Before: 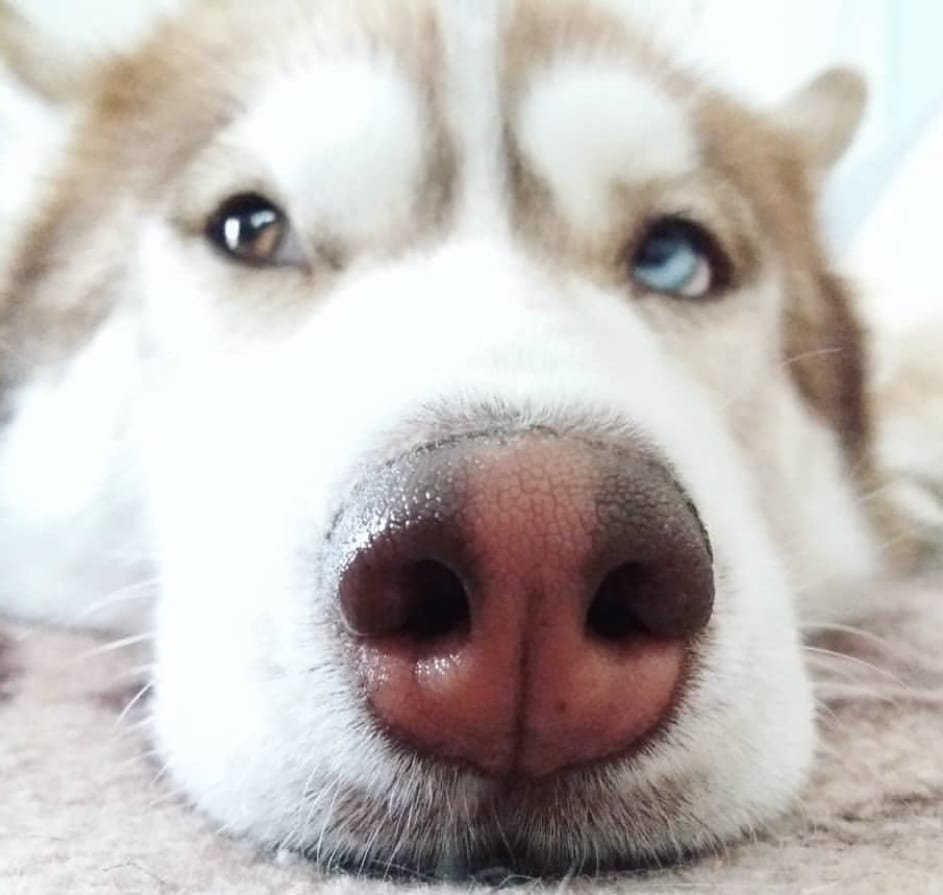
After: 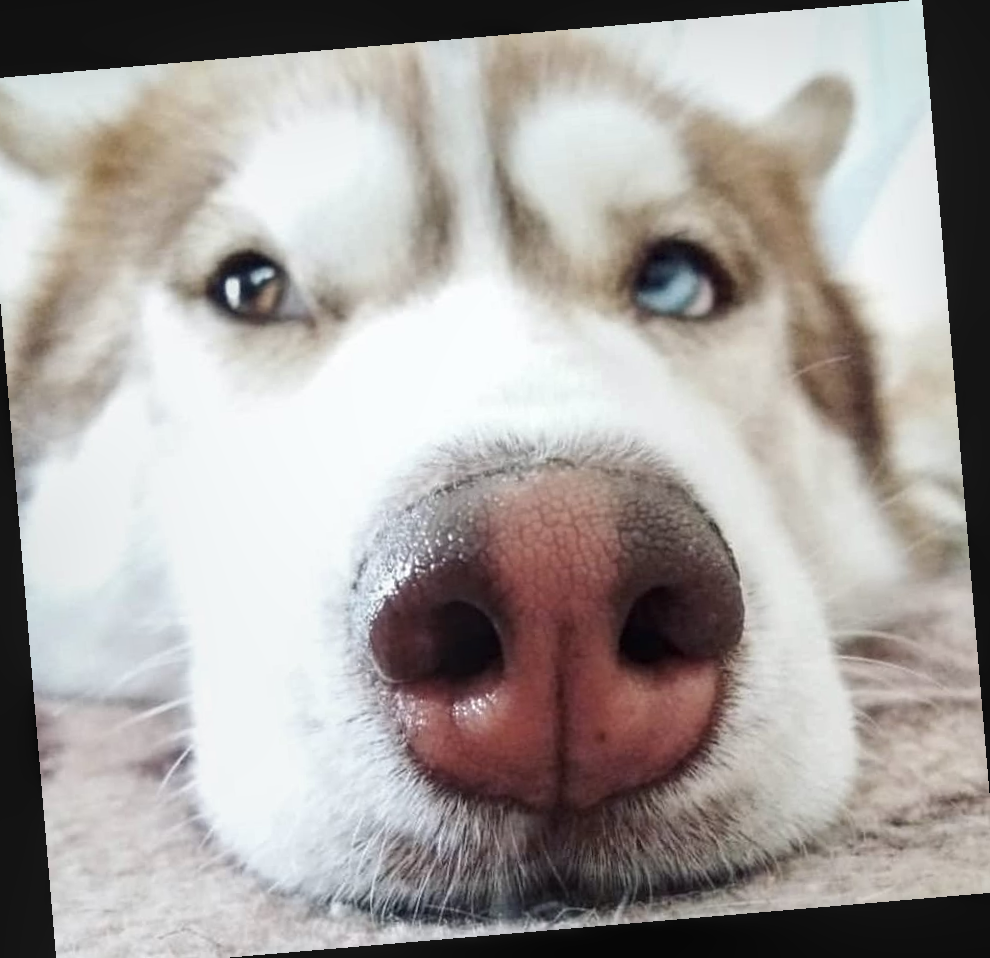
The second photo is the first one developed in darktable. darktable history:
crop and rotate: left 1.774%, right 0.633%, bottom 1.28%
rotate and perspective: rotation -4.86°, automatic cropping off
local contrast: on, module defaults
tone equalizer: on, module defaults
